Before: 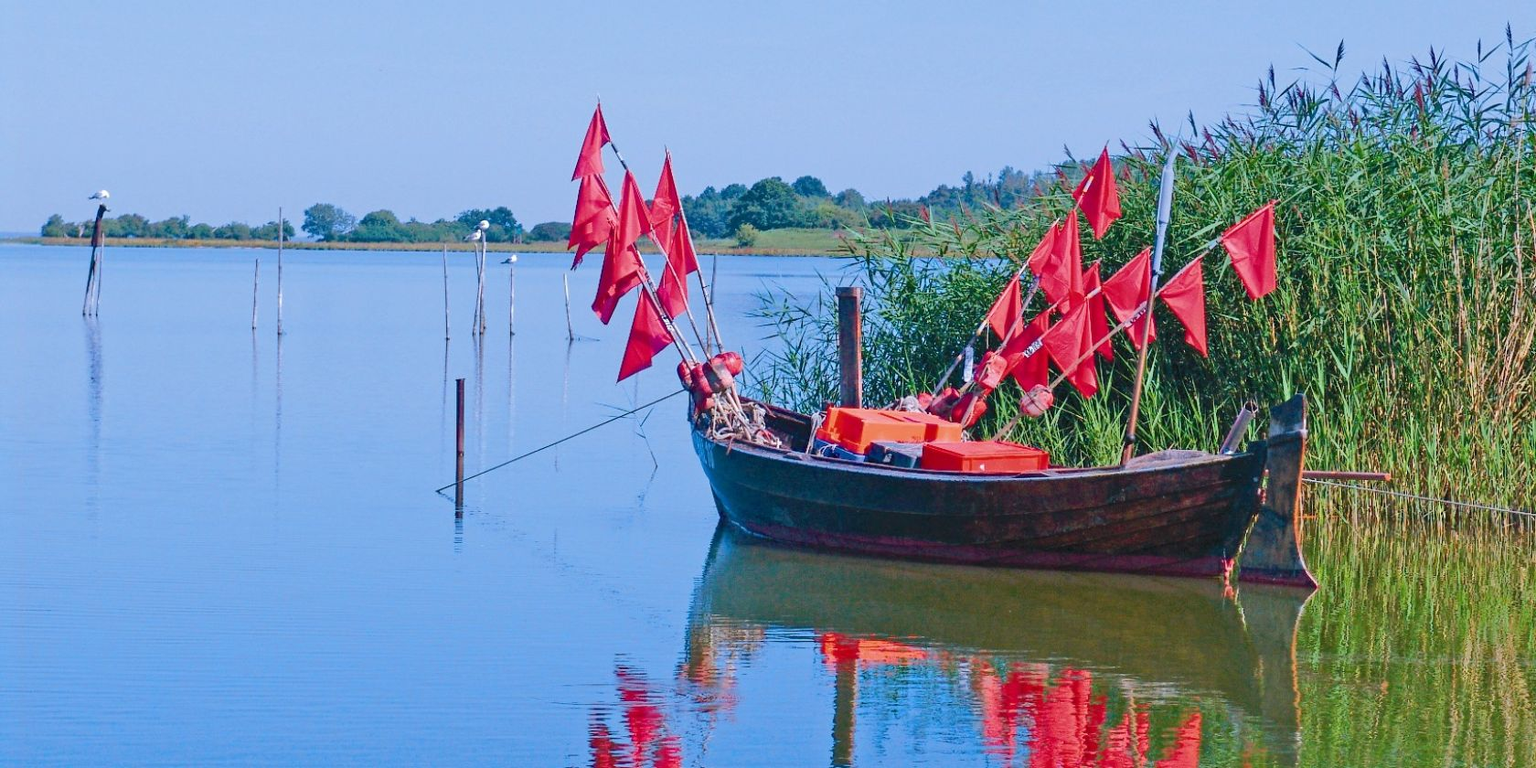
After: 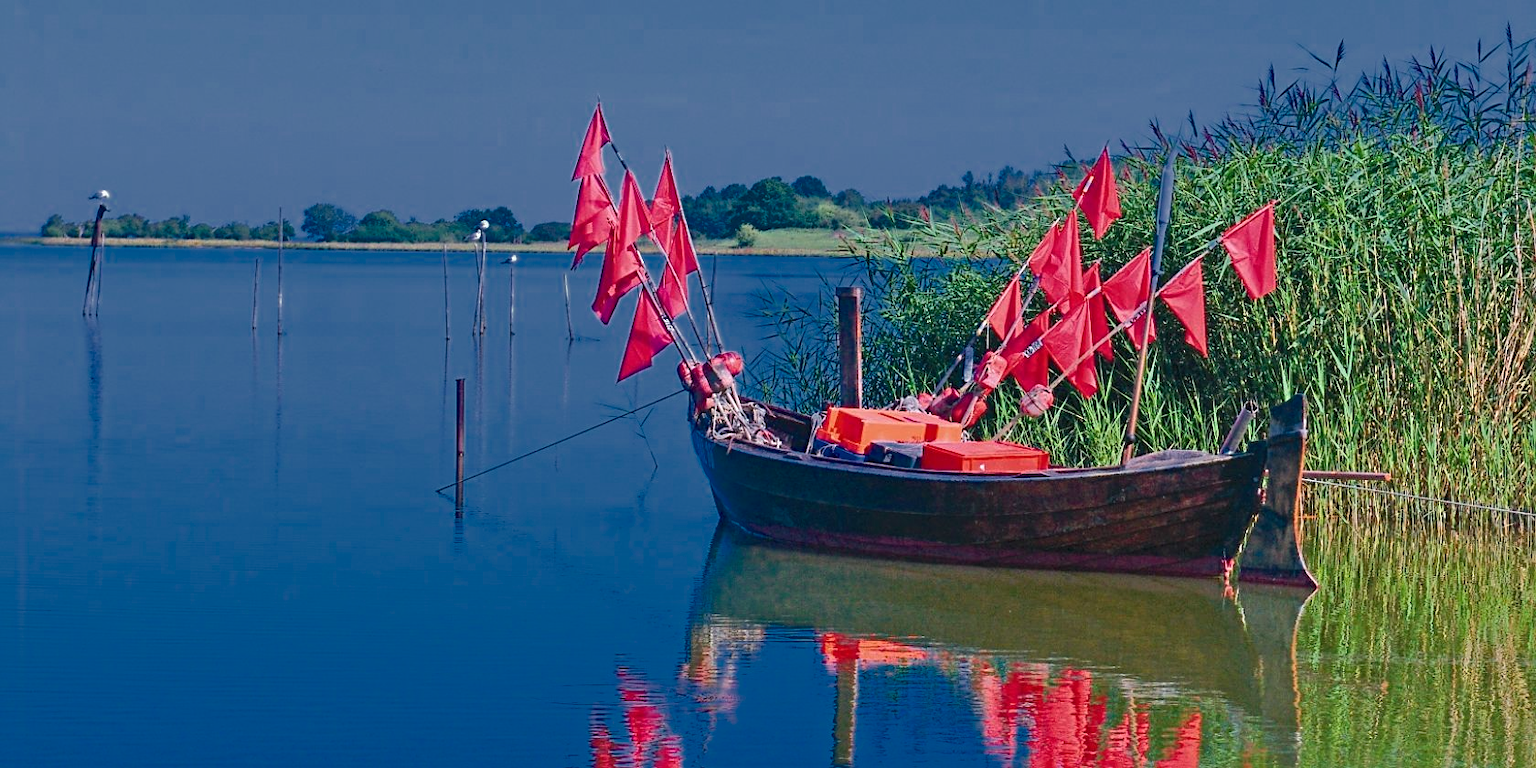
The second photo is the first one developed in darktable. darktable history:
sharpen: radius 2.496, amount 0.34
color zones: curves: ch0 [(0, 0.497) (0.143, 0.5) (0.286, 0.5) (0.429, 0.483) (0.571, 0.116) (0.714, -0.006) (0.857, 0.28) (1, 0.497)]
